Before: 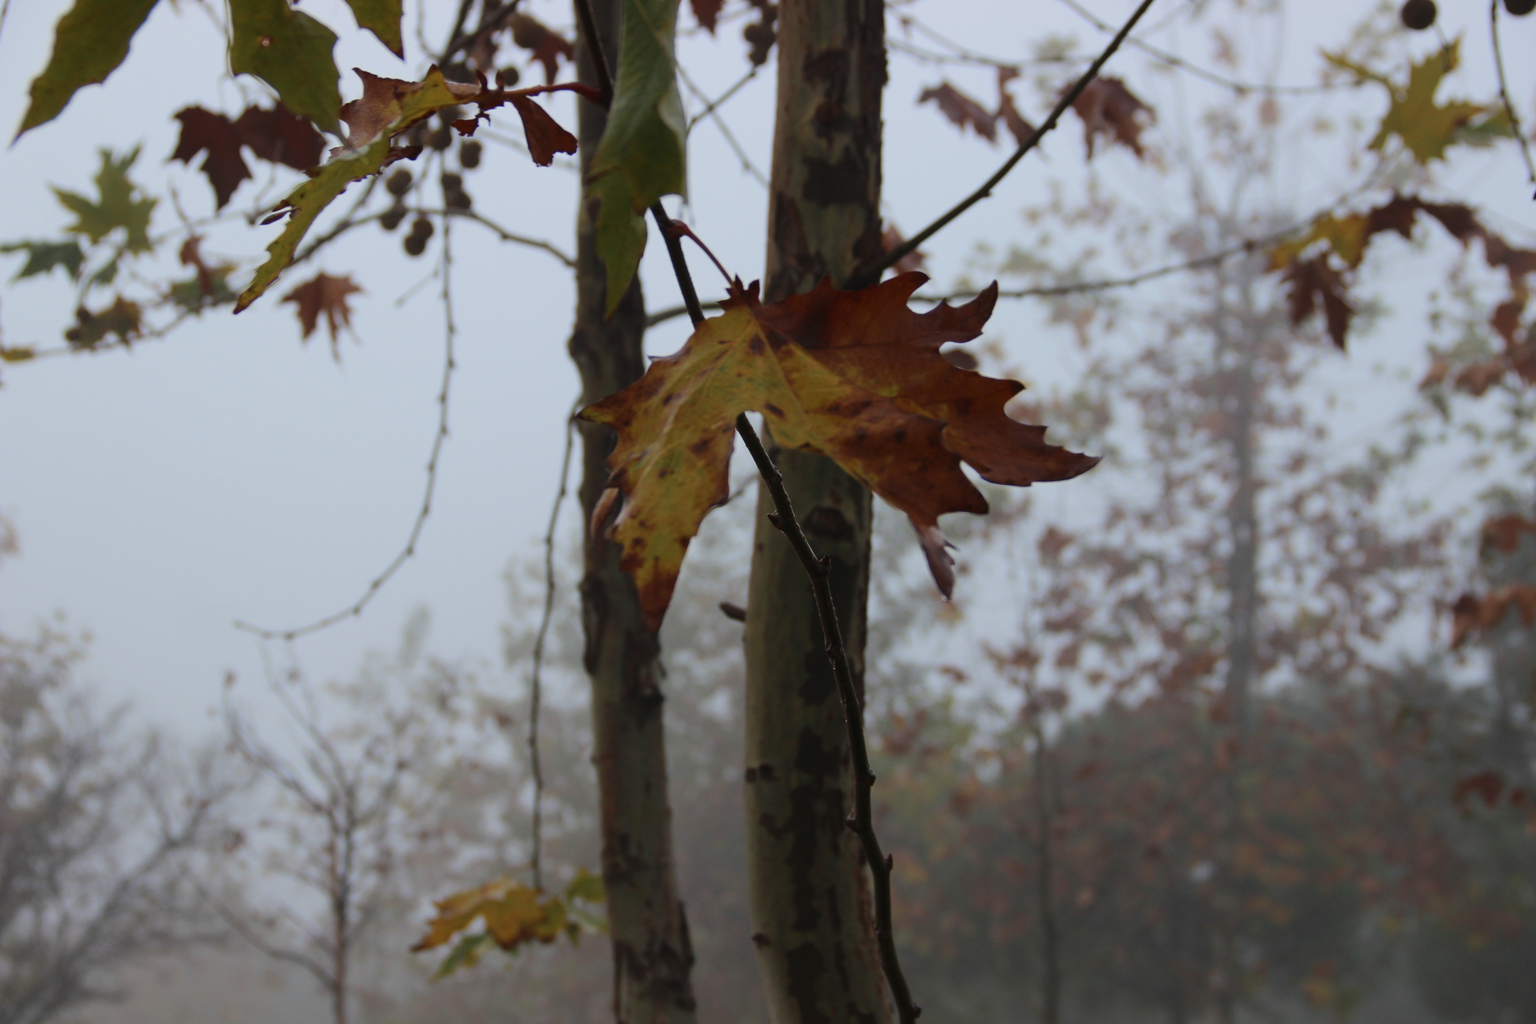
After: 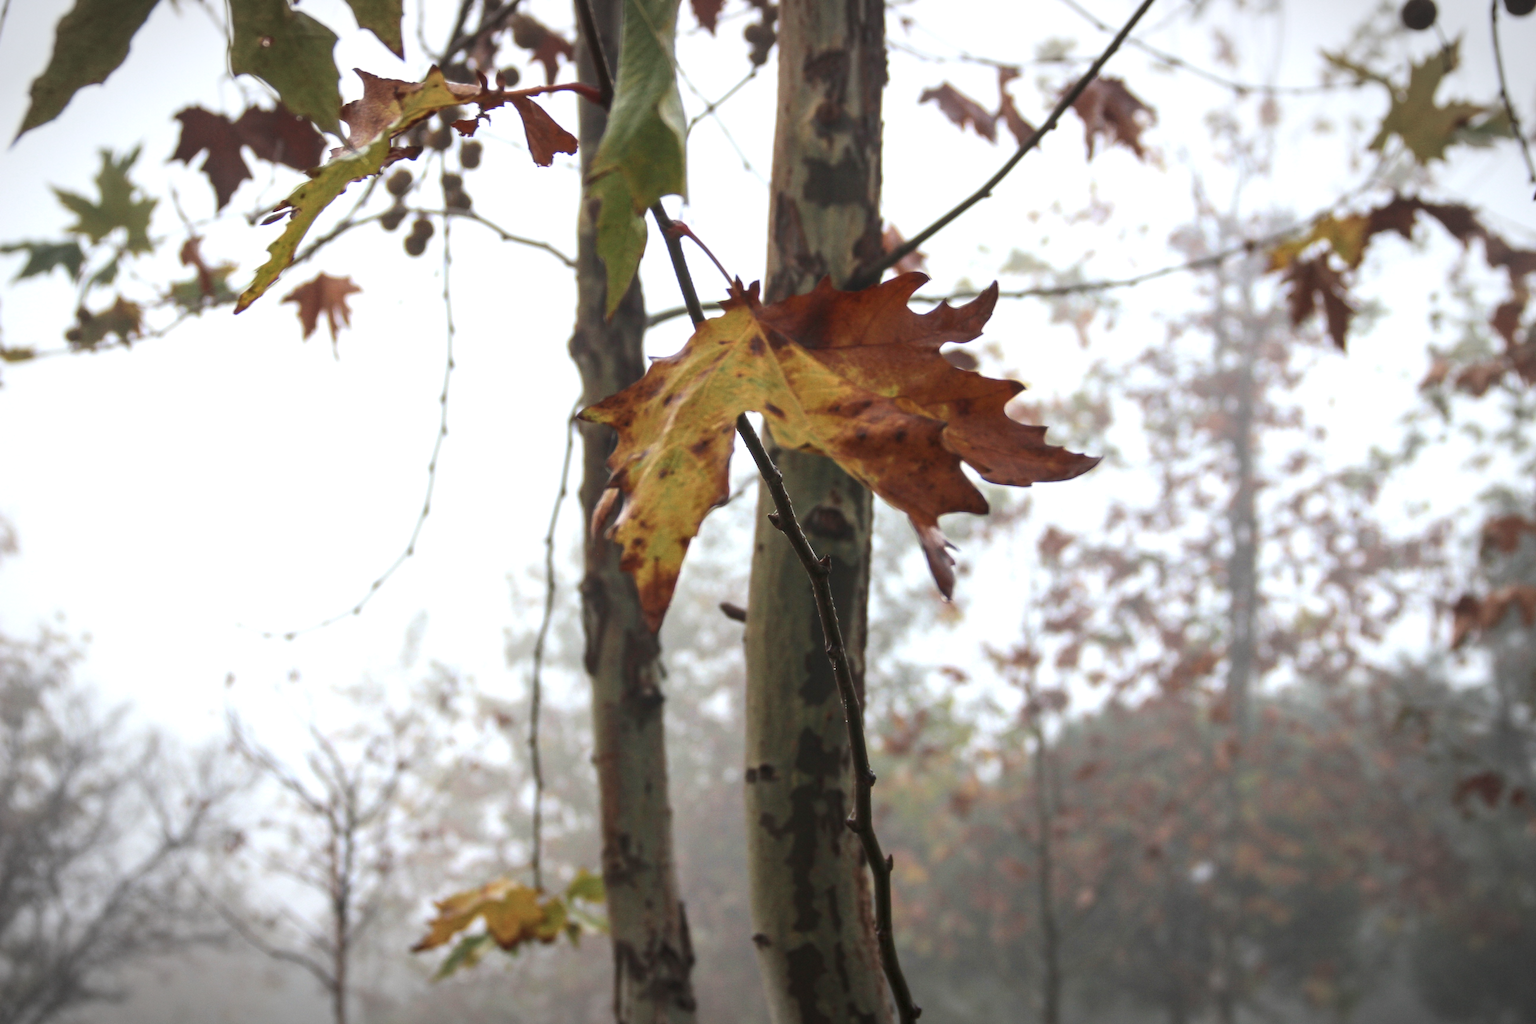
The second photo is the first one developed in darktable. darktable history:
exposure: black level correction 0, exposure 1.2 EV, compensate exposure bias true, compensate highlight preservation false
local contrast: detail 130%
haze removal: strength -0.1, adaptive false
white balance: red 1.009, blue 0.985
vignetting: automatic ratio true
